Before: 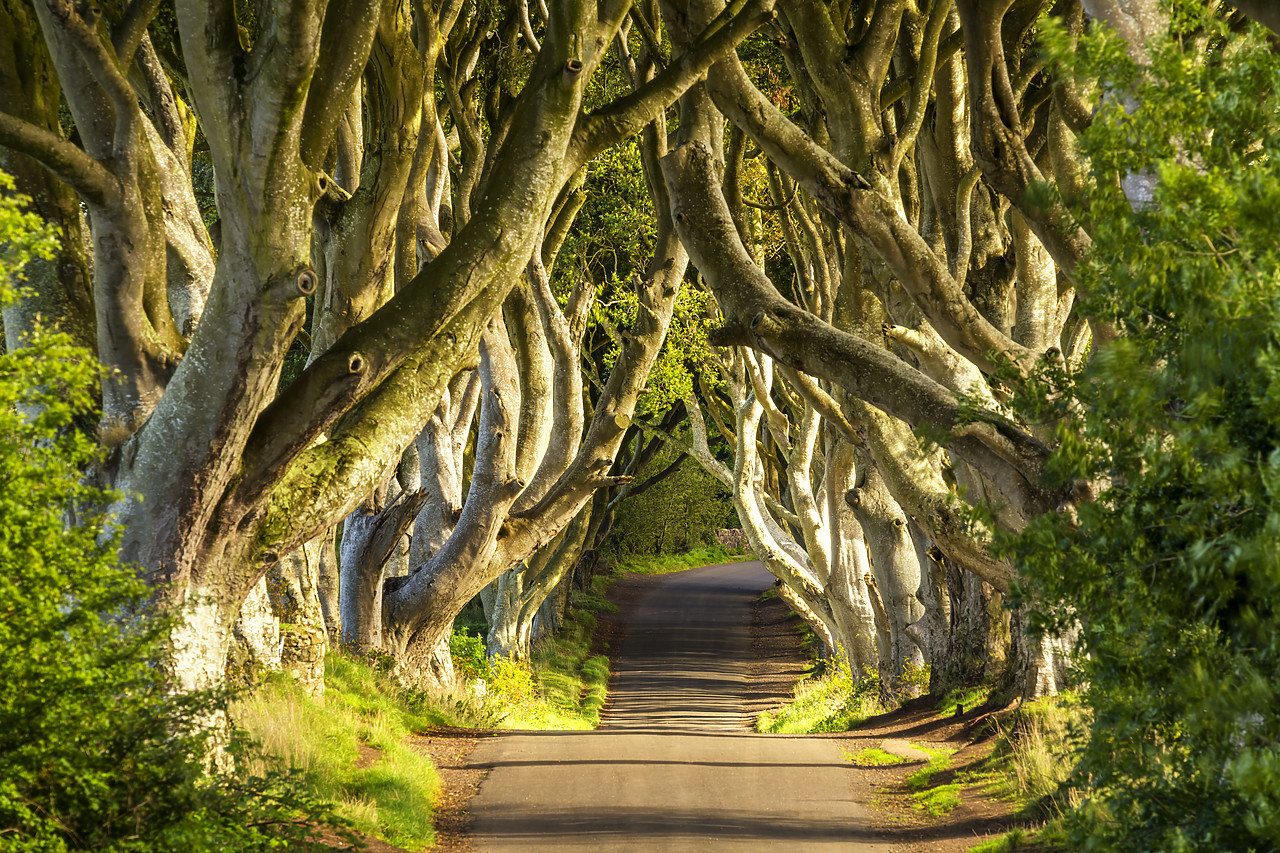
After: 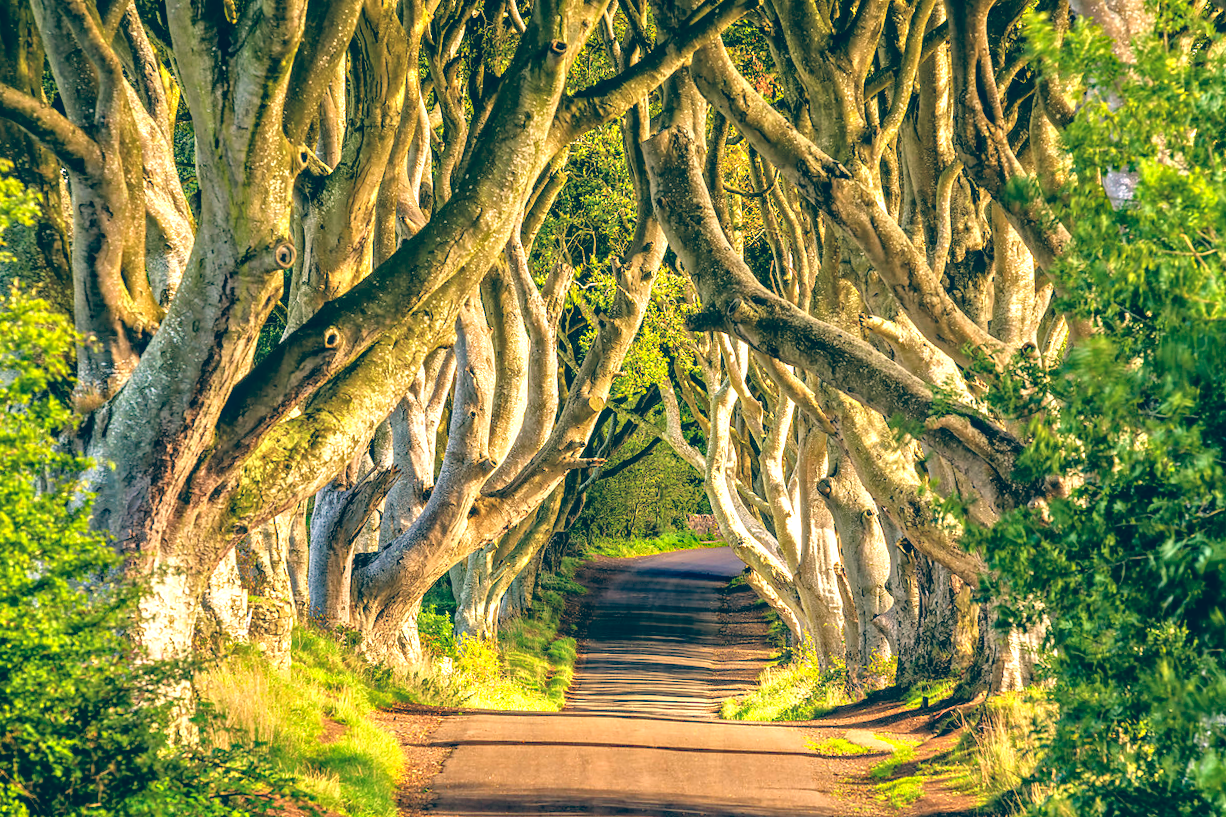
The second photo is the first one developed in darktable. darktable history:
local contrast: on, module defaults
haze removal: strength 0.53, distance 0.925, compatibility mode true, adaptive false
tone equalizer: -7 EV 0.15 EV, -6 EV 0.6 EV, -5 EV 1.15 EV, -4 EV 1.33 EV, -3 EV 1.15 EV, -2 EV 0.6 EV, -1 EV 0.15 EV, mask exposure compensation -0.5 EV
crop and rotate: angle -1.69°
color balance: lift [1.006, 0.985, 1.002, 1.015], gamma [1, 0.953, 1.008, 1.047], gain [1.076, 1.13, 1.004, 0.87]
